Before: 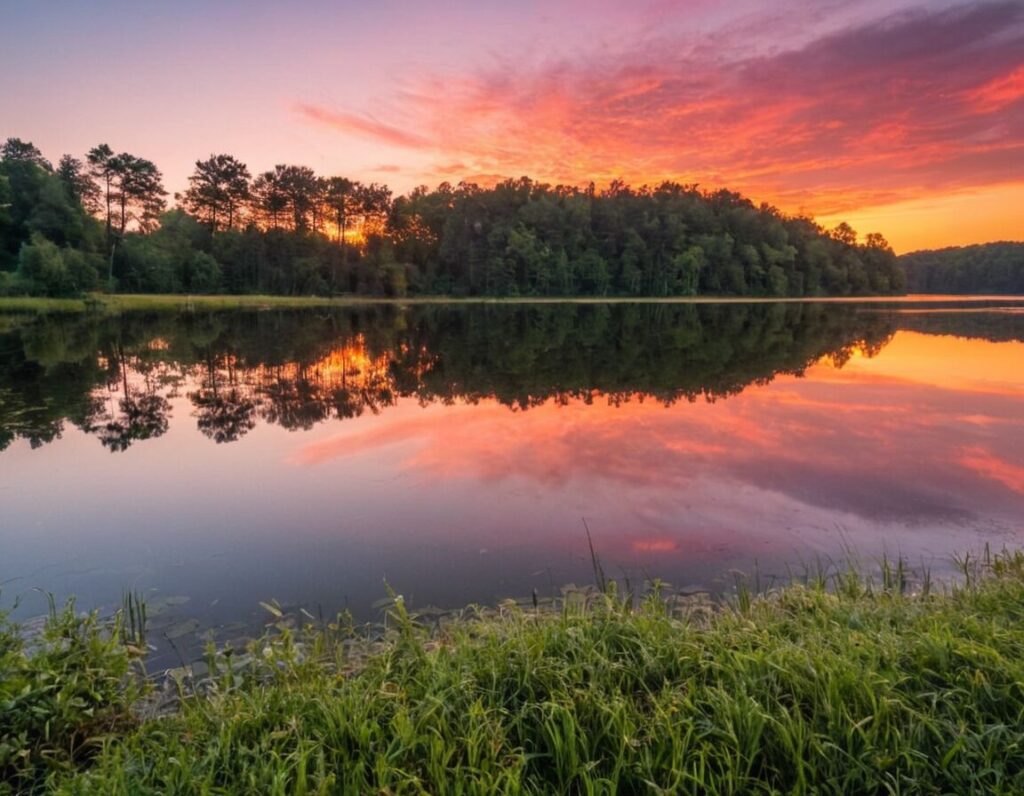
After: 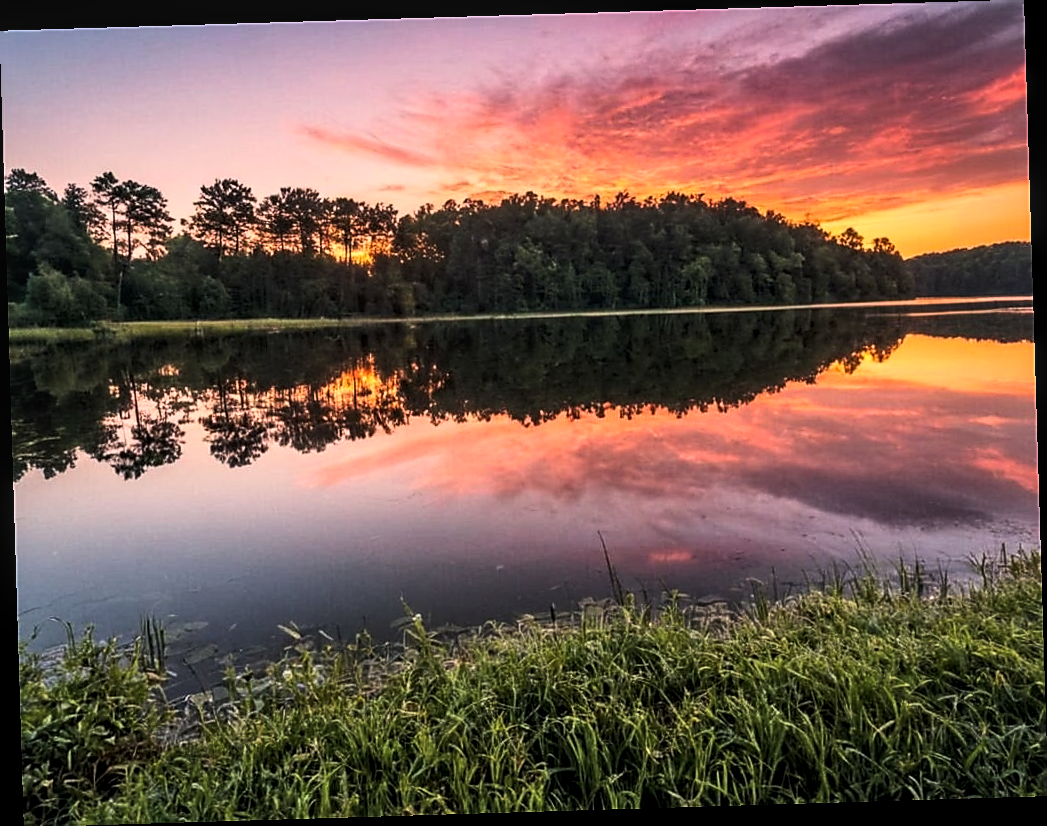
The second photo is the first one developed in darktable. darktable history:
contrast equalizer: y [[0.509, 0.517, 0.523, 0.523, 0.517, 0.509], [0.5 ×6], [0.5 ×6], [0 ×6], [0 ×6]]
shadows and highlights: shadows 20.91, highlights -35.45, soften with gaussian
rotate and perspective: rotation -1.75°, automatic cropping off
local contrast: on, module defaults
sharpen: radius 1.4, amount 1.25, threshold 0.7
tone curve: curves: ch0 [(0, 0) (0.004, 0.001) (0.133, 0.078) (0.325, 0.241) (0.832, 0.917) (1, 1)], color space Lab, linked channels, preserve colors none
